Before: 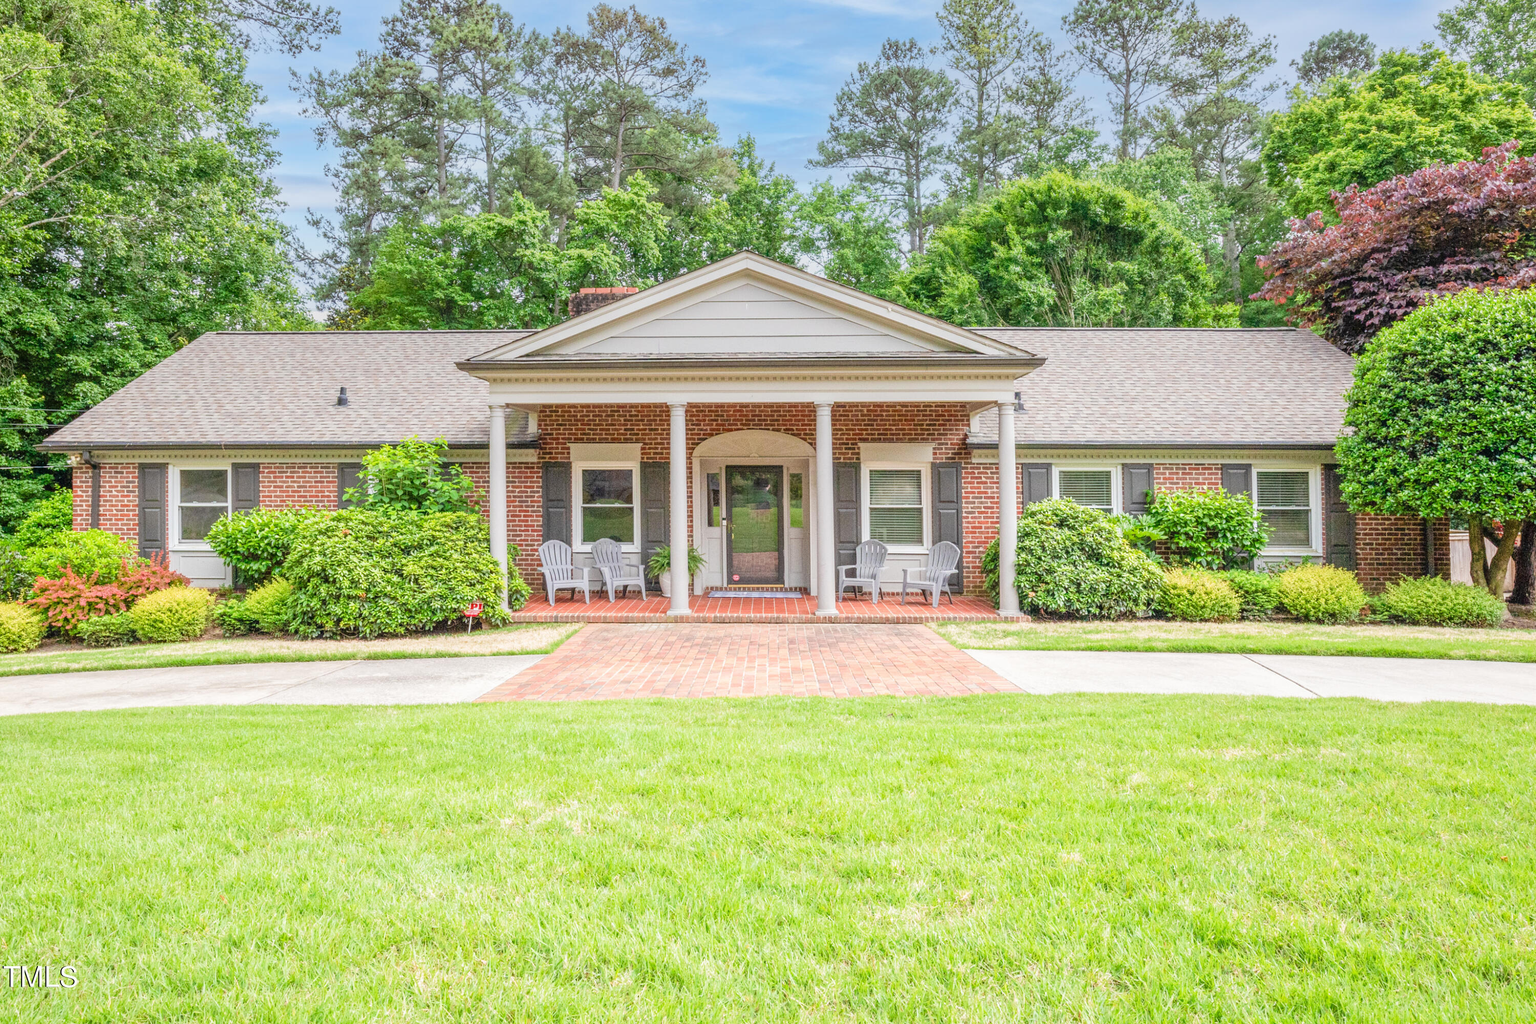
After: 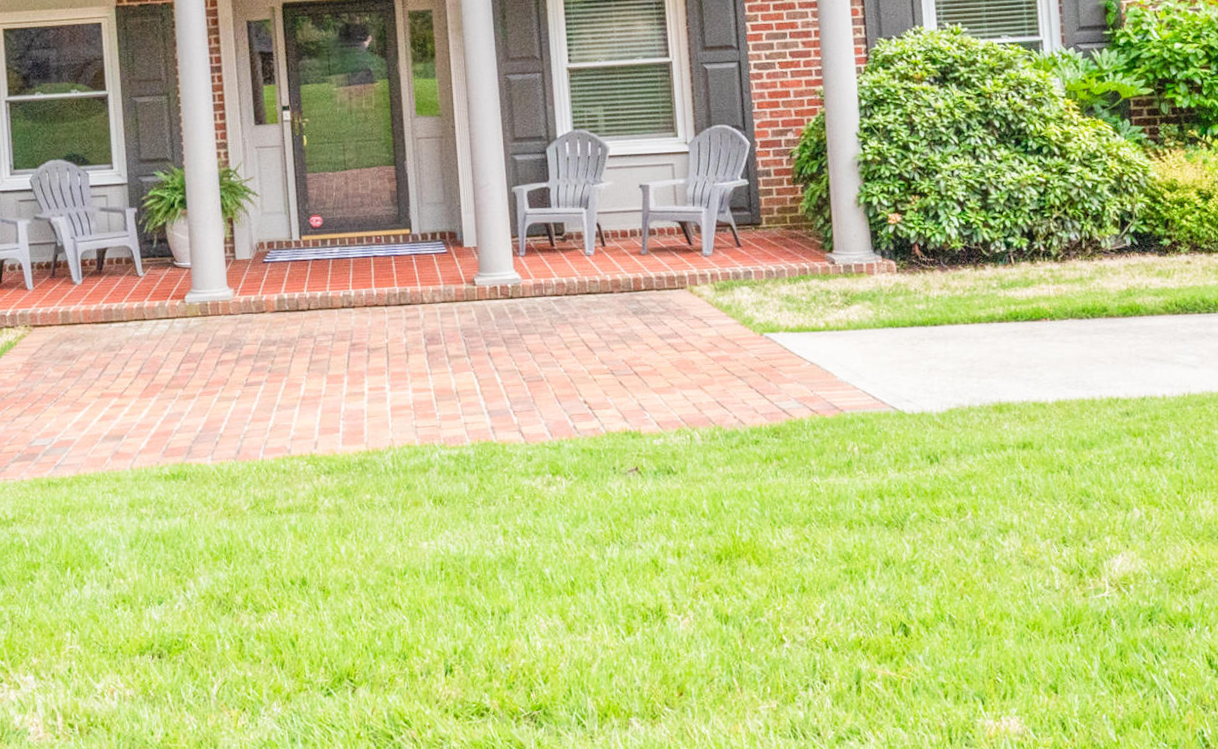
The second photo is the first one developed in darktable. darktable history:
rotate and perspective: rotation -3.52°, crop left 0.036, crop right 0.964, crop top 0.081, crop bottom 0.919
crop: left 37.221%, top 45.169%, right 20.63%, bottom 13.777%
